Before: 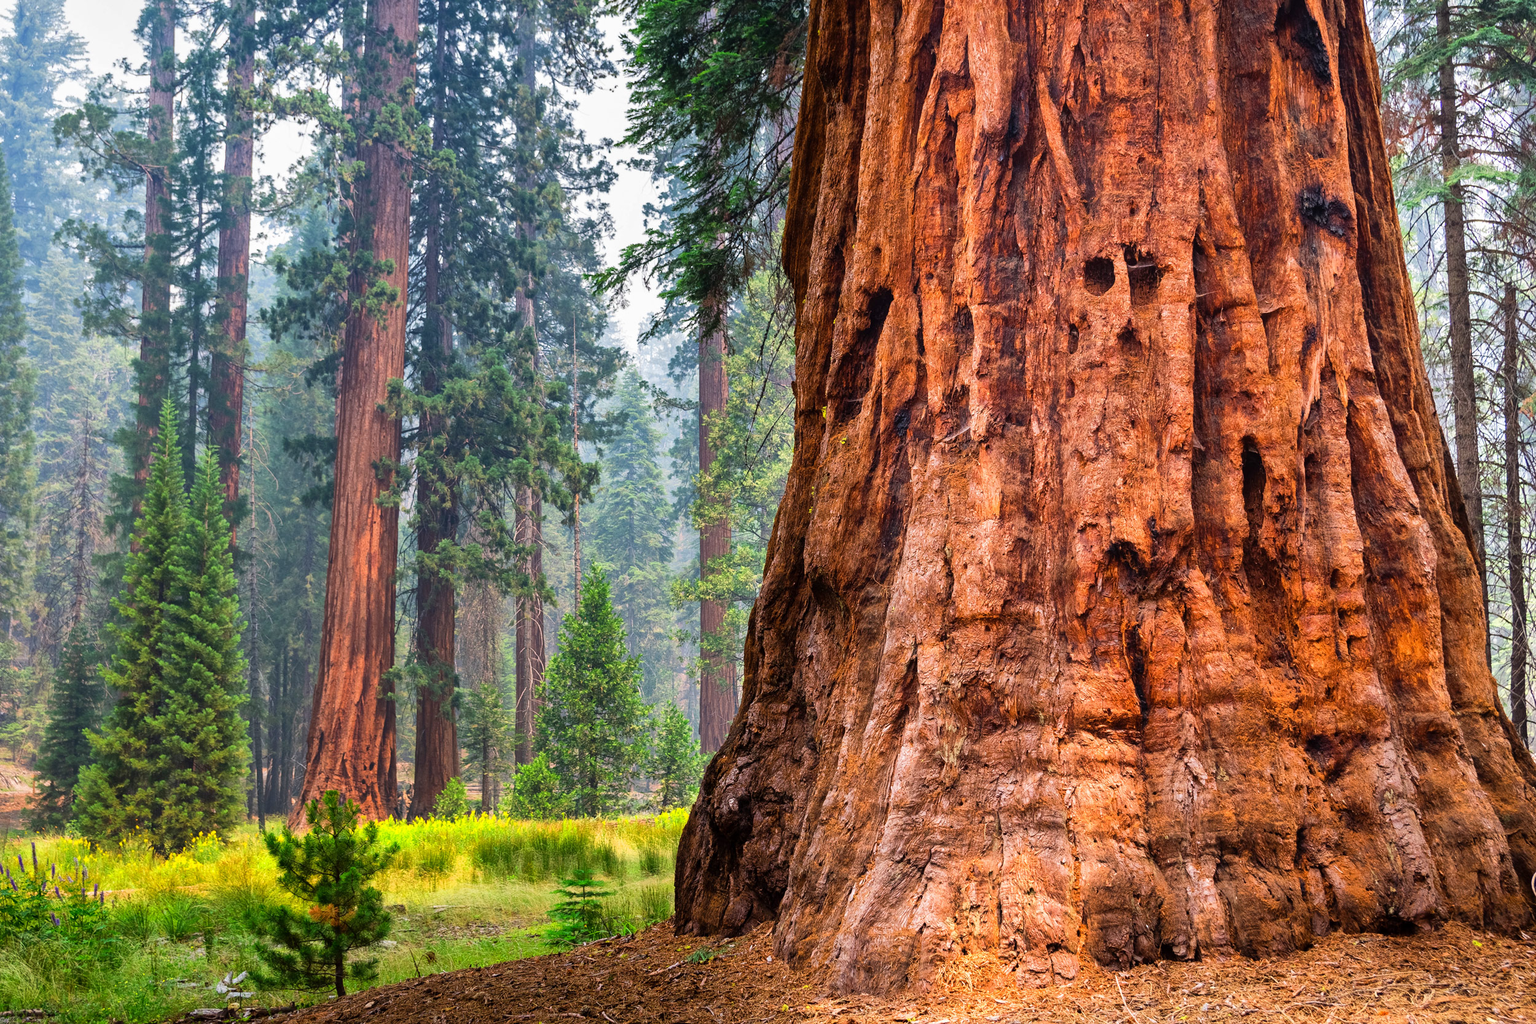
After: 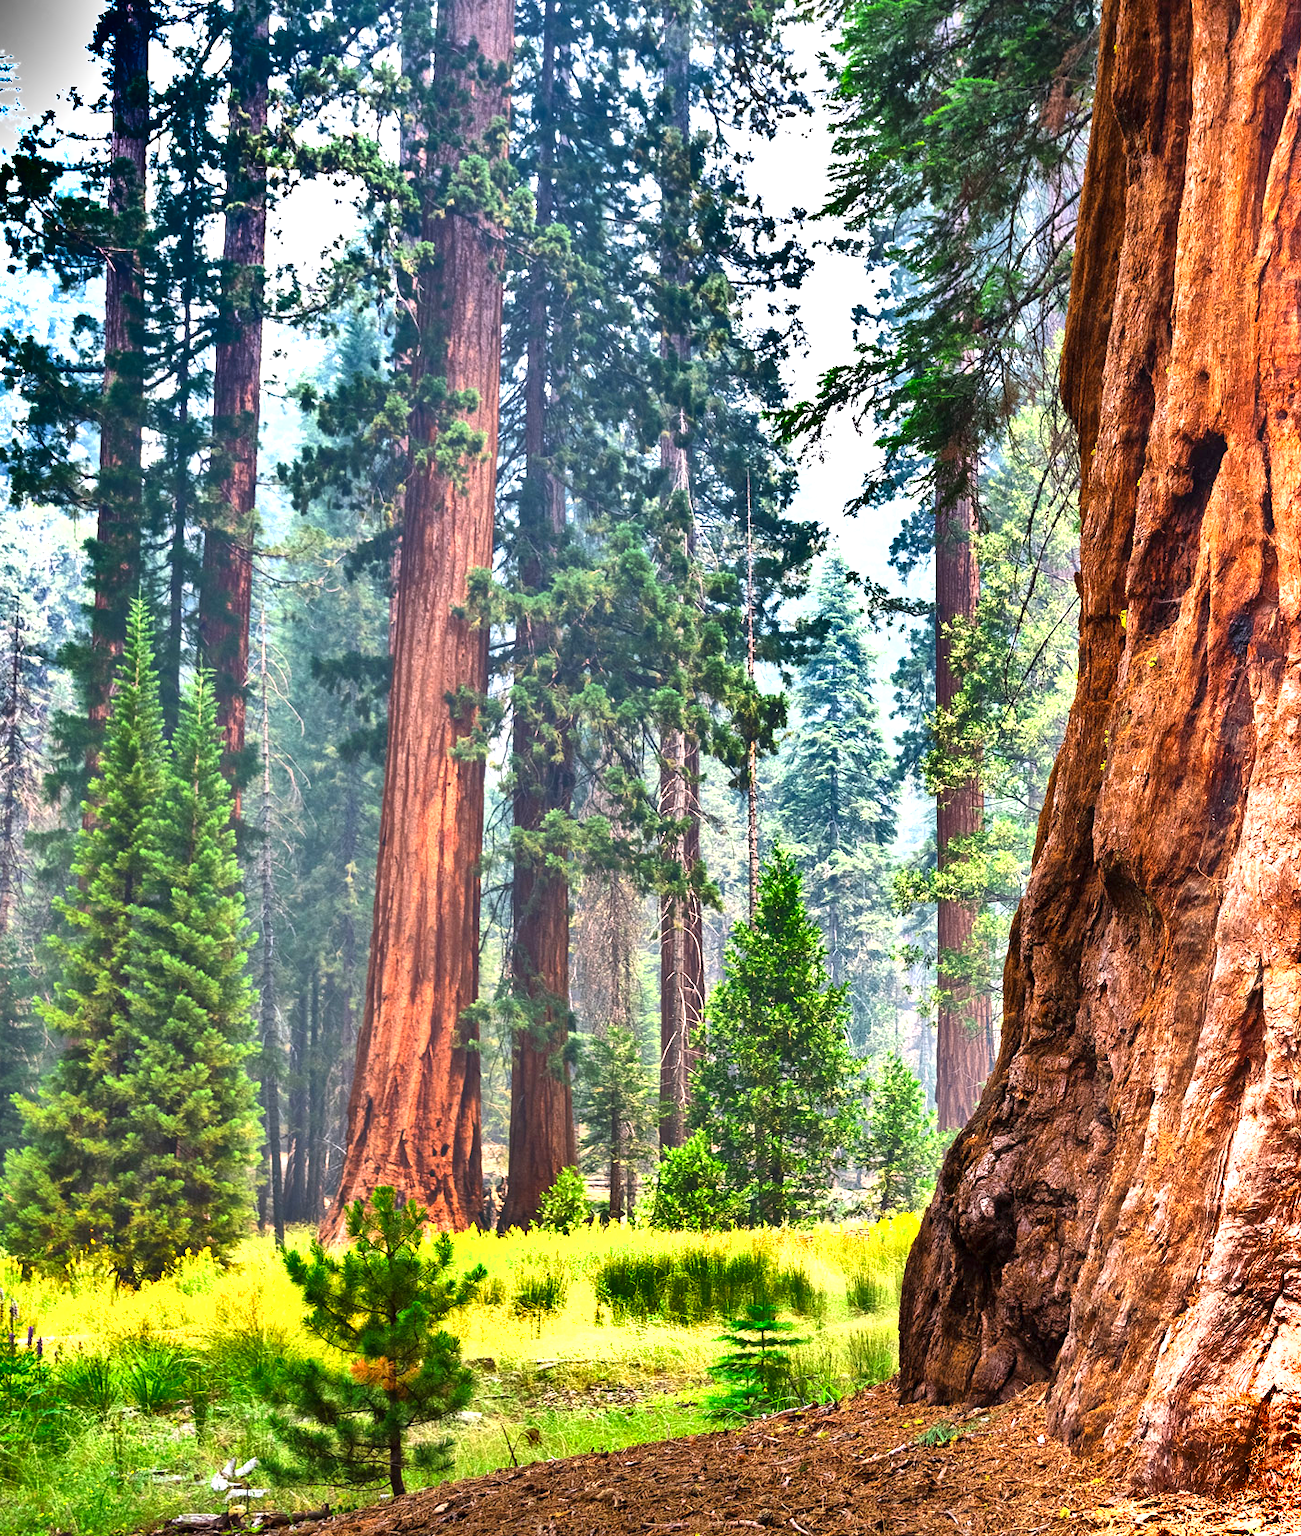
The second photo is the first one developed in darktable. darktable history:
crop: left 4.922%, right 38.575%
shadows and highlights: shadows 20.79, highlights -81.68, soften with gaussian
exposure: exposure 1.152 EV, compensate exposure bias true, compensate highlight preservation false
